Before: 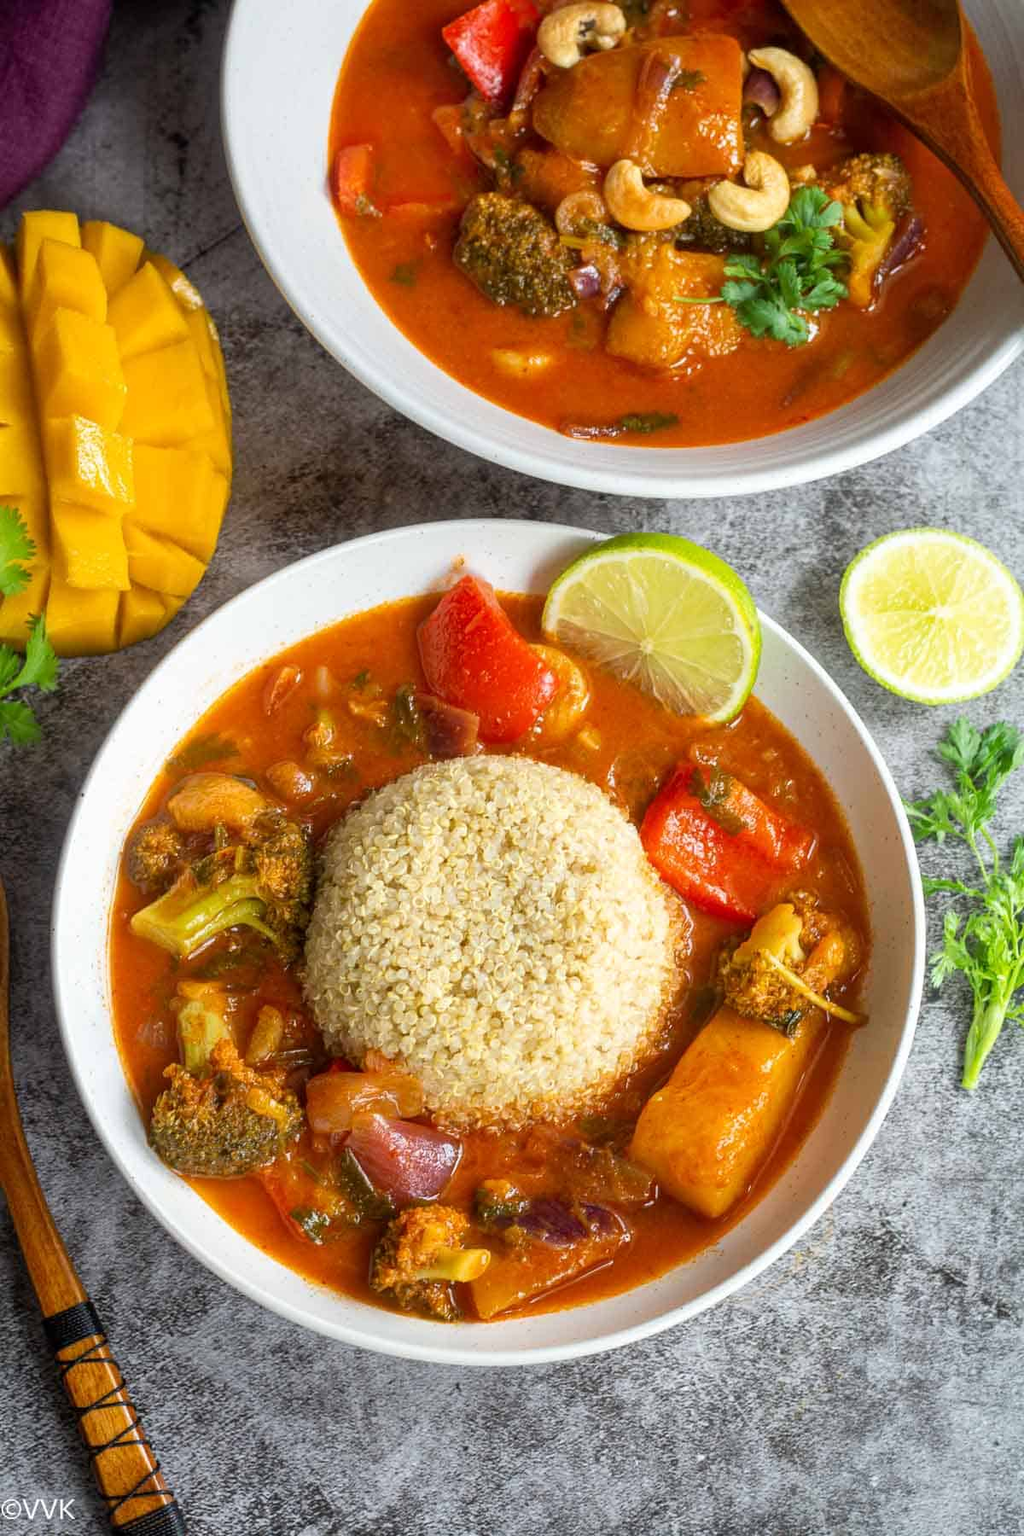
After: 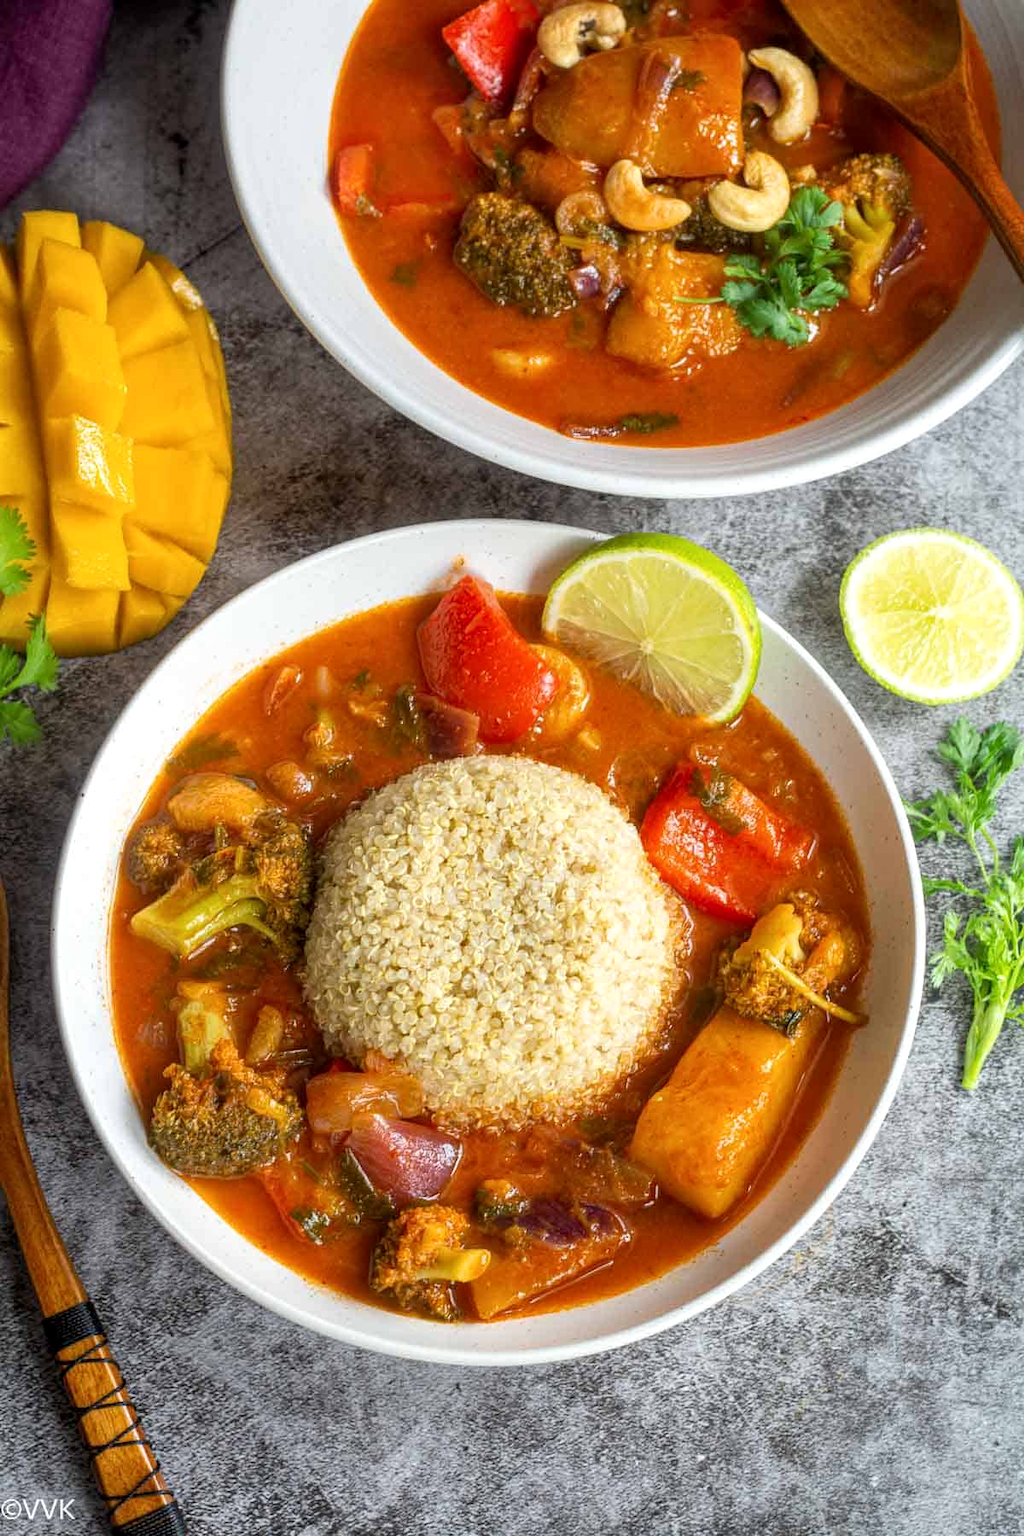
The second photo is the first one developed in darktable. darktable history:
local contrast: highlights 104%, shadows 99%, detail 119%, midtone range 0.2
